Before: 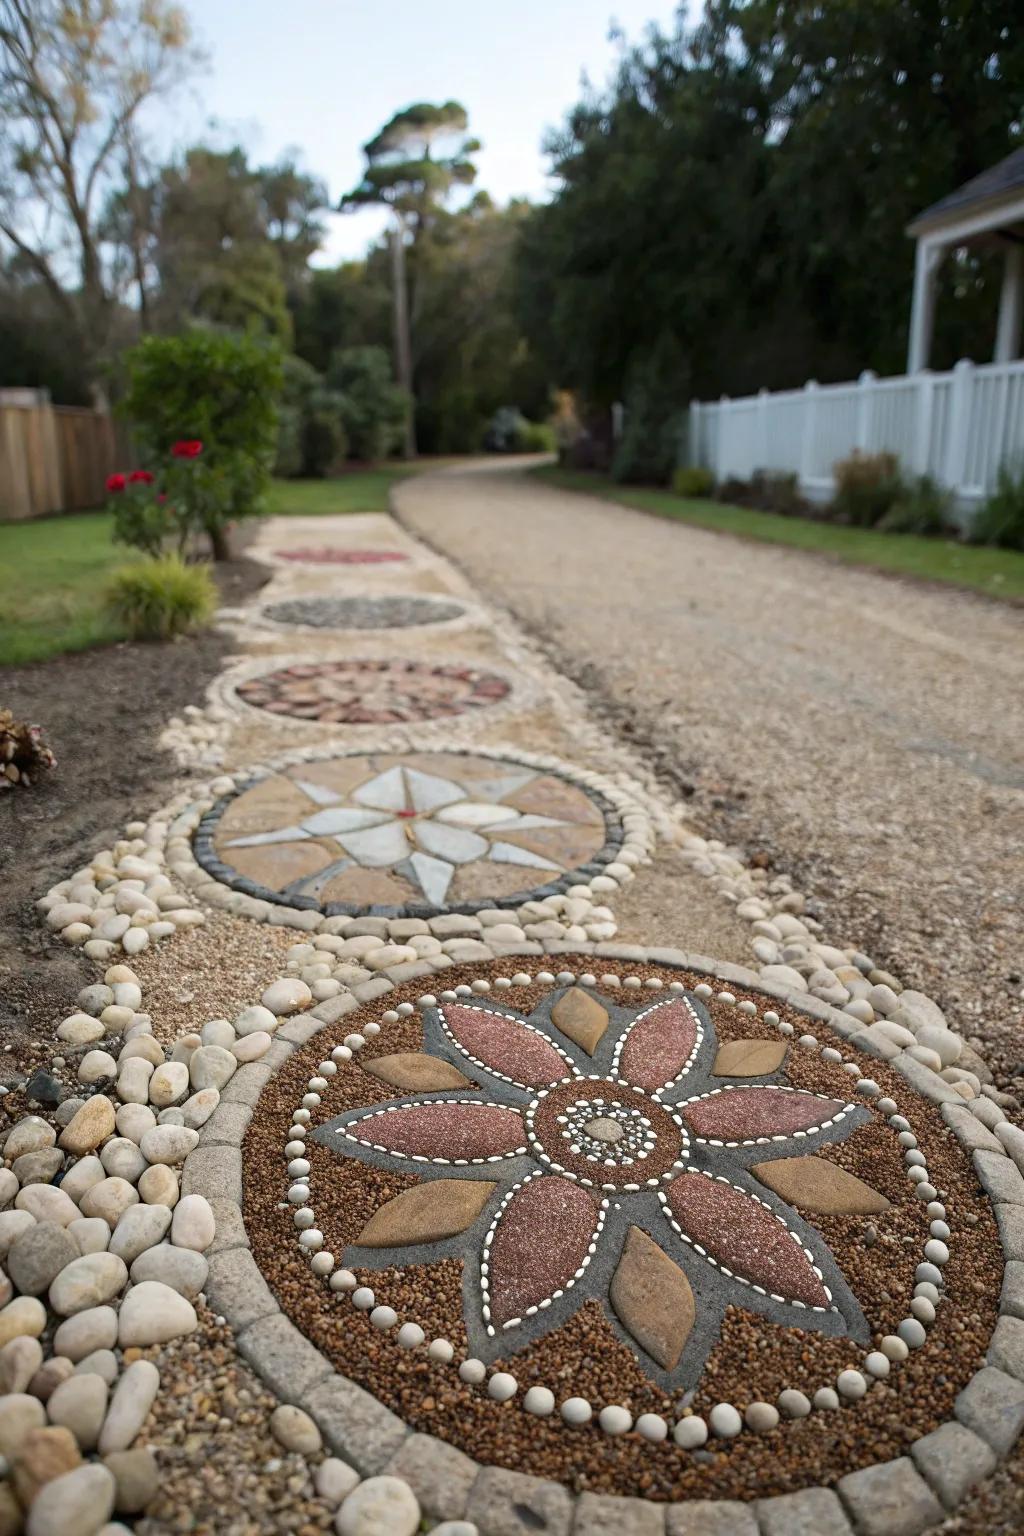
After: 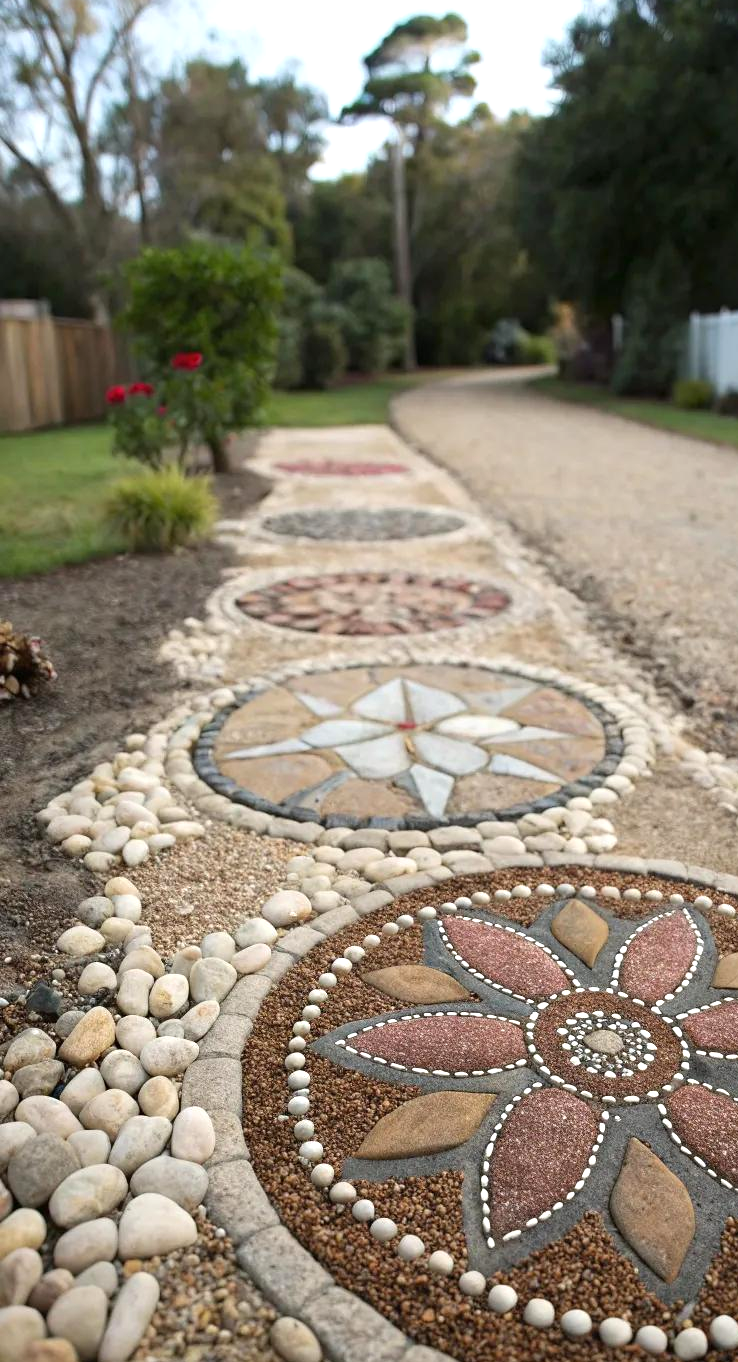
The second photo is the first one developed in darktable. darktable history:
crop: top 5.782%, right 27.849%, bottom 5.528%
exposure: exposure 0.346 EV, compensate exposure bias true, compensate highlight preservation false
